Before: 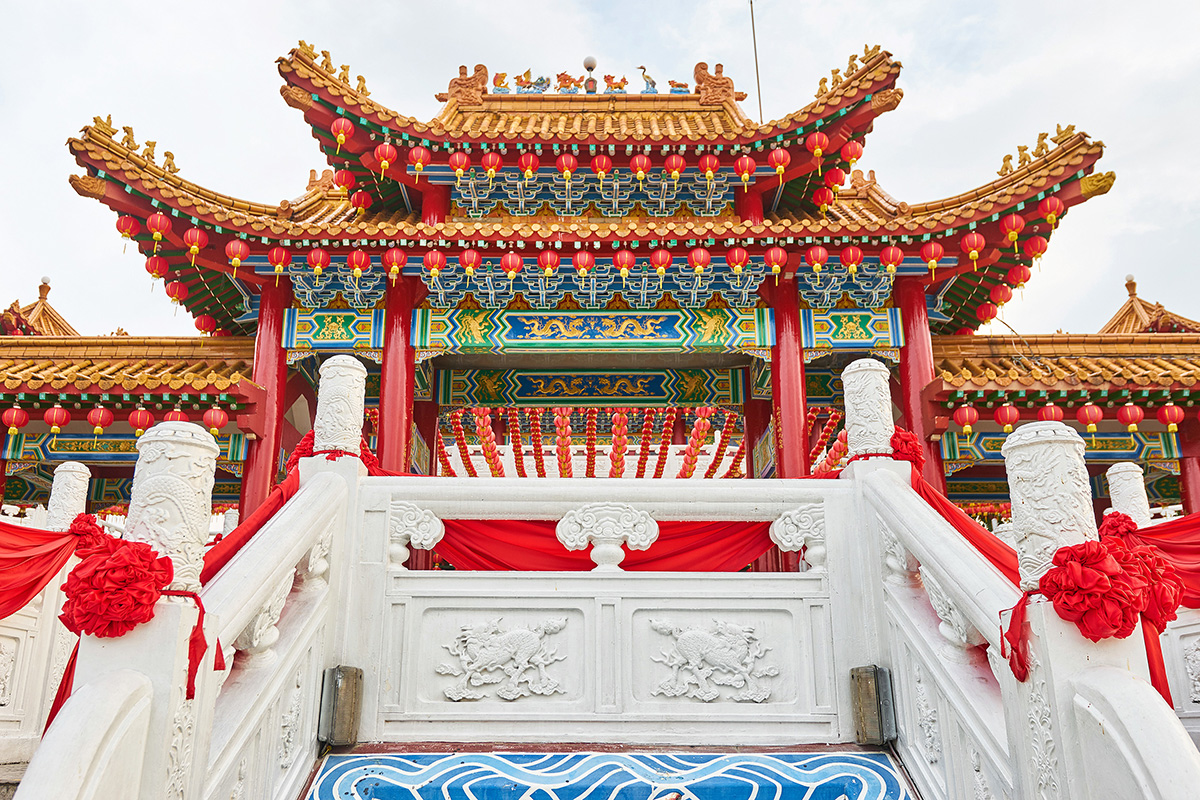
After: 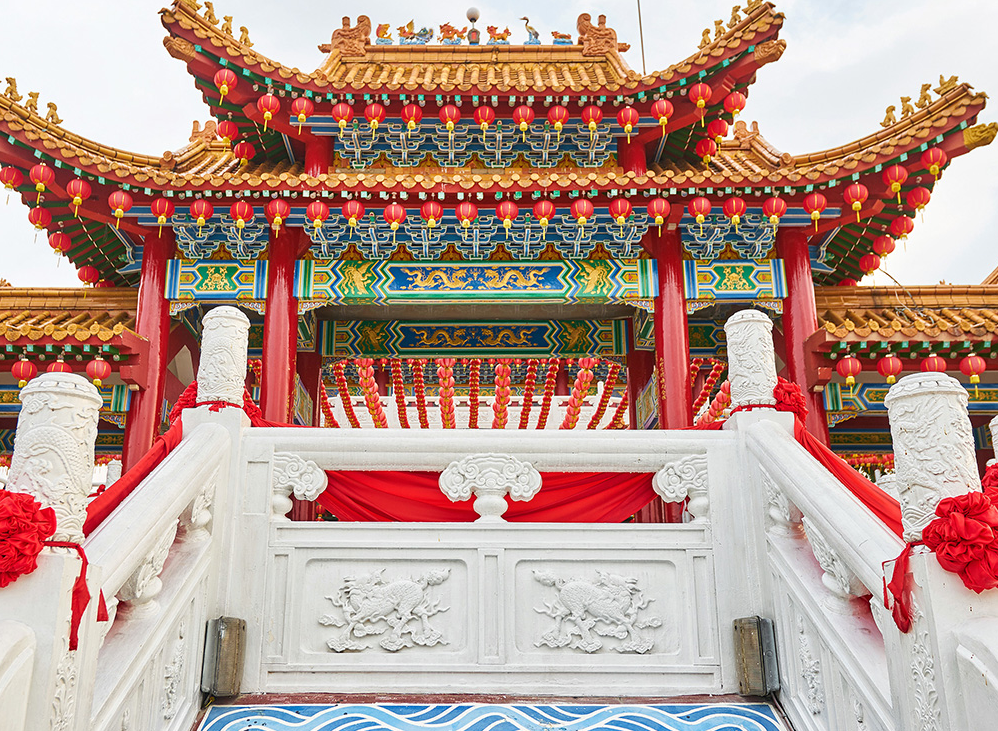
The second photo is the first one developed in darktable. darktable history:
crop: left 9.828%, top 6.237%, right 7.004%, bottom 2.375%
